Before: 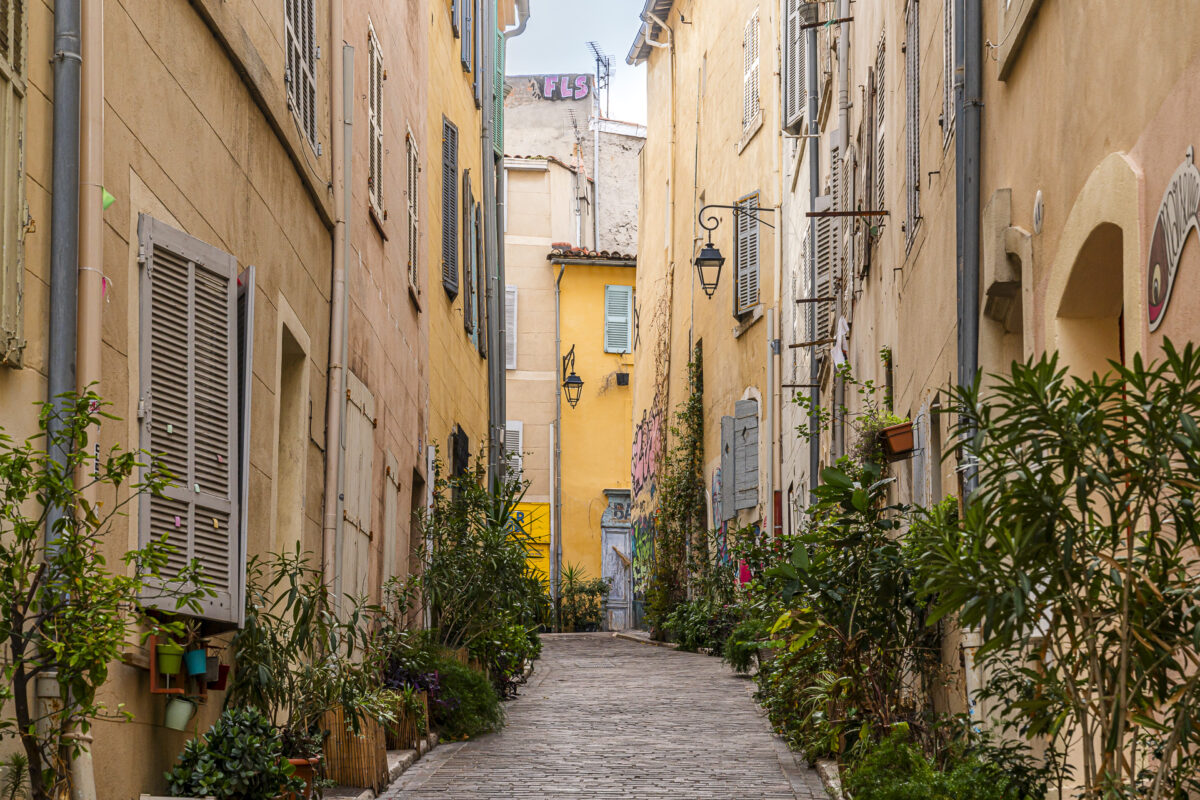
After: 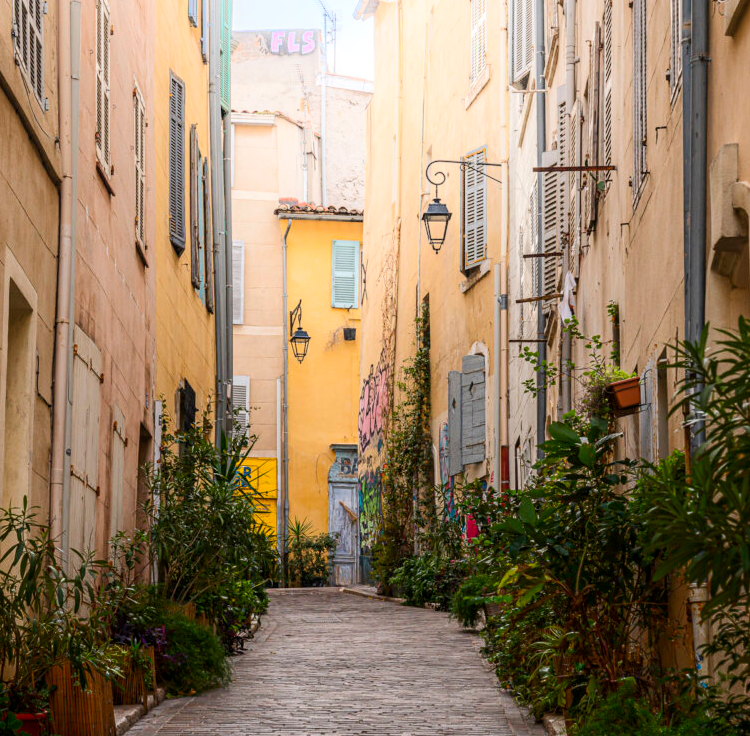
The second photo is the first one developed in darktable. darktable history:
shadows and highlights: shadows -89.24, highlights 90.66, soften with gaussian
crop and rotate: left 22.815%, top 5.641%, right 14.665%, bottom 2.331%
